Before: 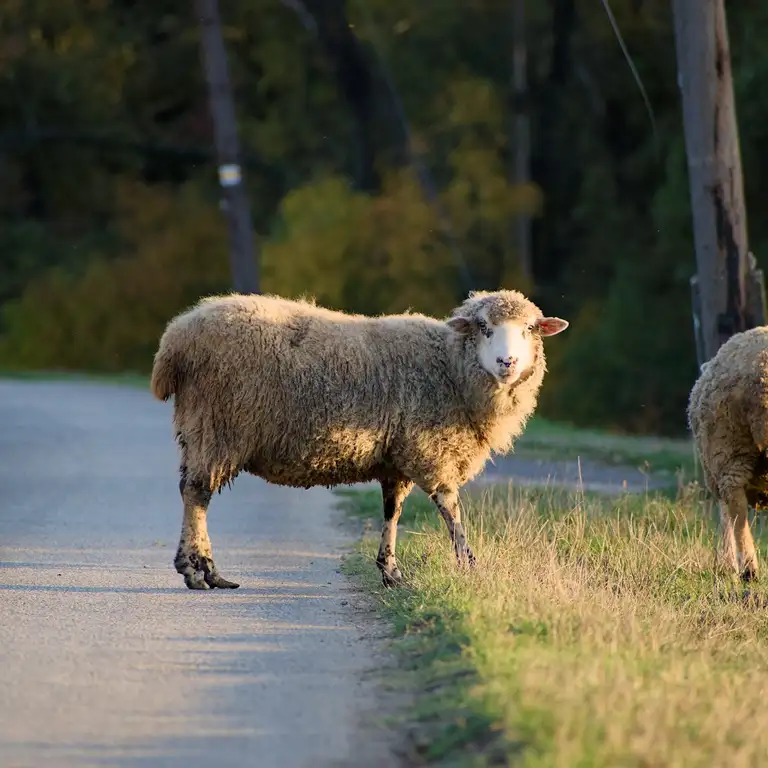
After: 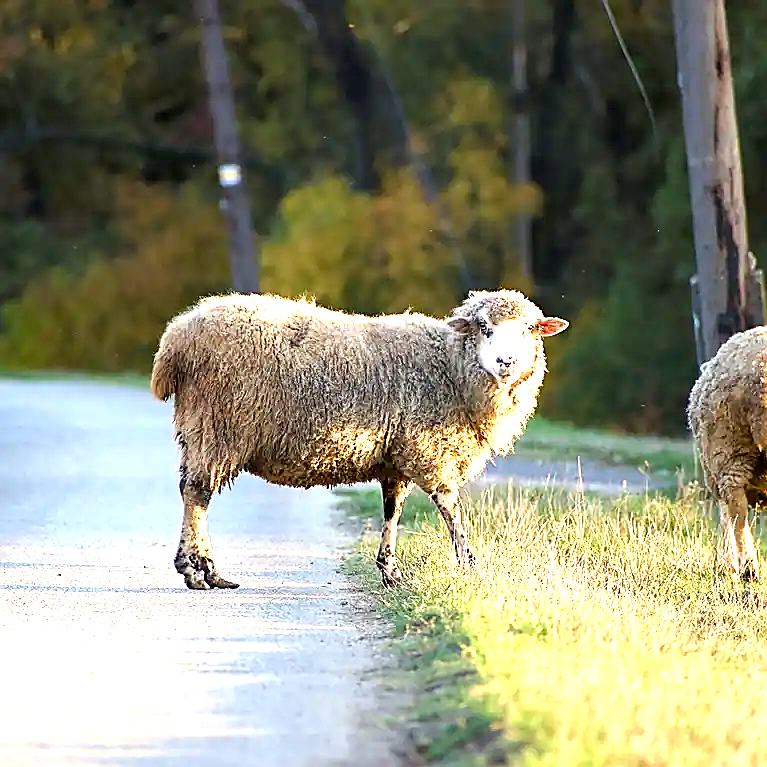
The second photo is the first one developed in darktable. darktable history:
sharpen: radius 1.364, amount 1.252, threshold 0.749
exposure: black level correction 0.001, exposure 1.651 EV, compensate exposure bias true, compensate highlight preservation false
crop: left 0.039%
color balance rgb: power › luminance -3.595%, power › chroma 0.559%, power › hue 42.76°, perceptual saturation grading › global saturation 1.008%, perceptual saturation grading › highlights -2.463%, perceptual saturation grading › mid-tones 3.586%, perceptual saturation grading › shadows 7.8%
